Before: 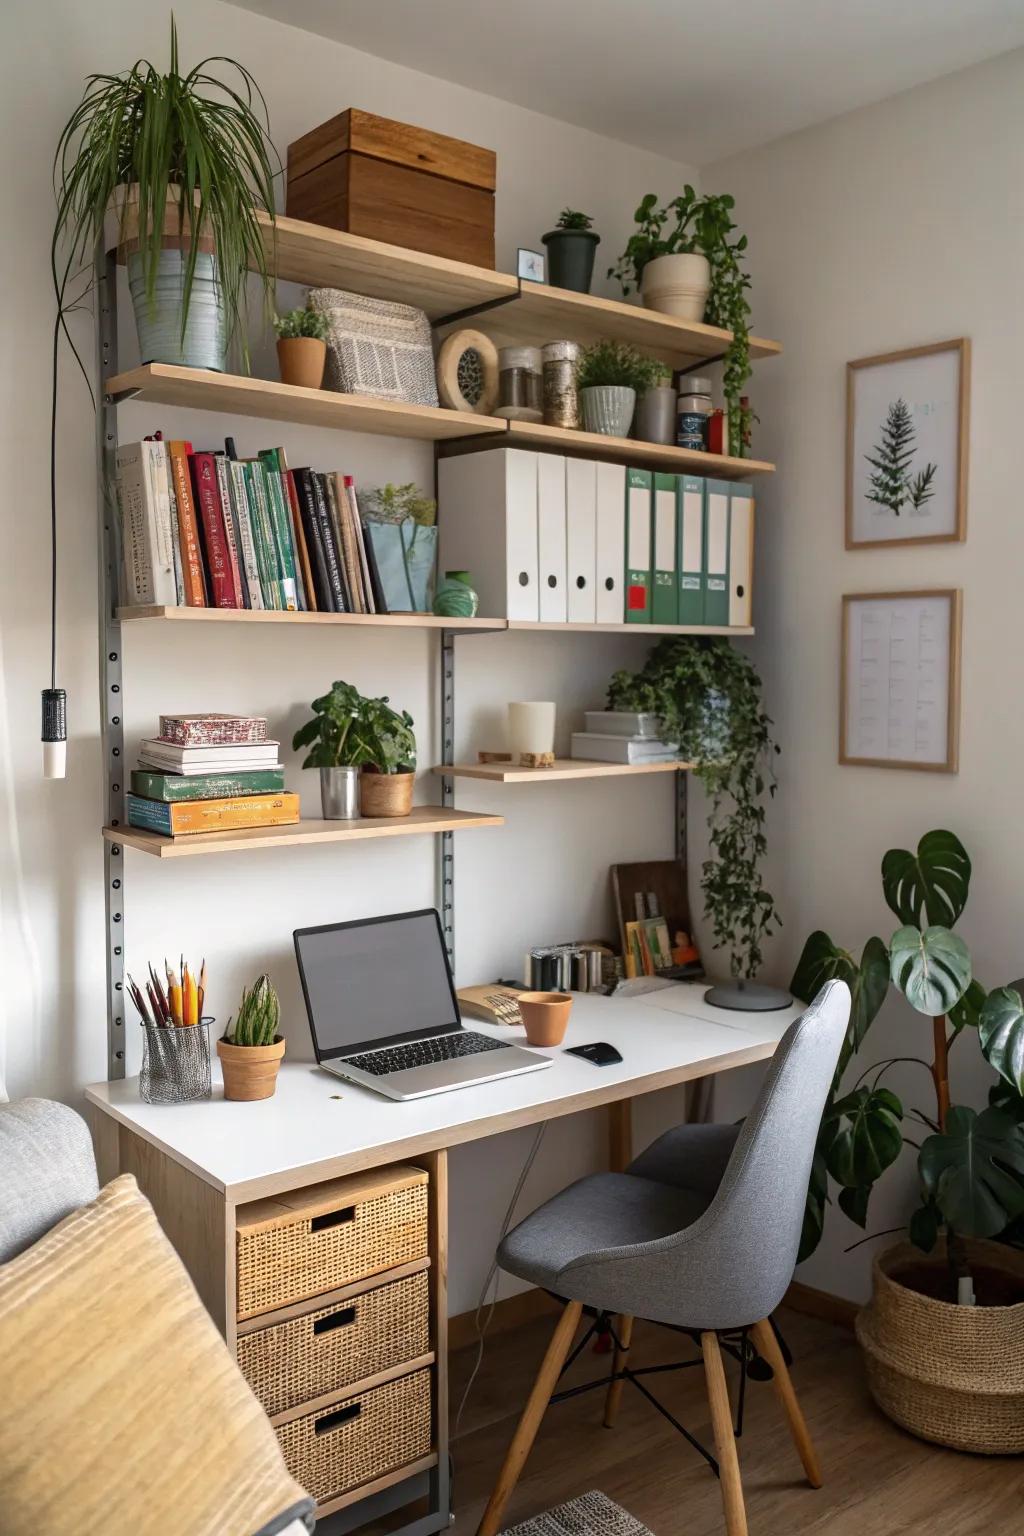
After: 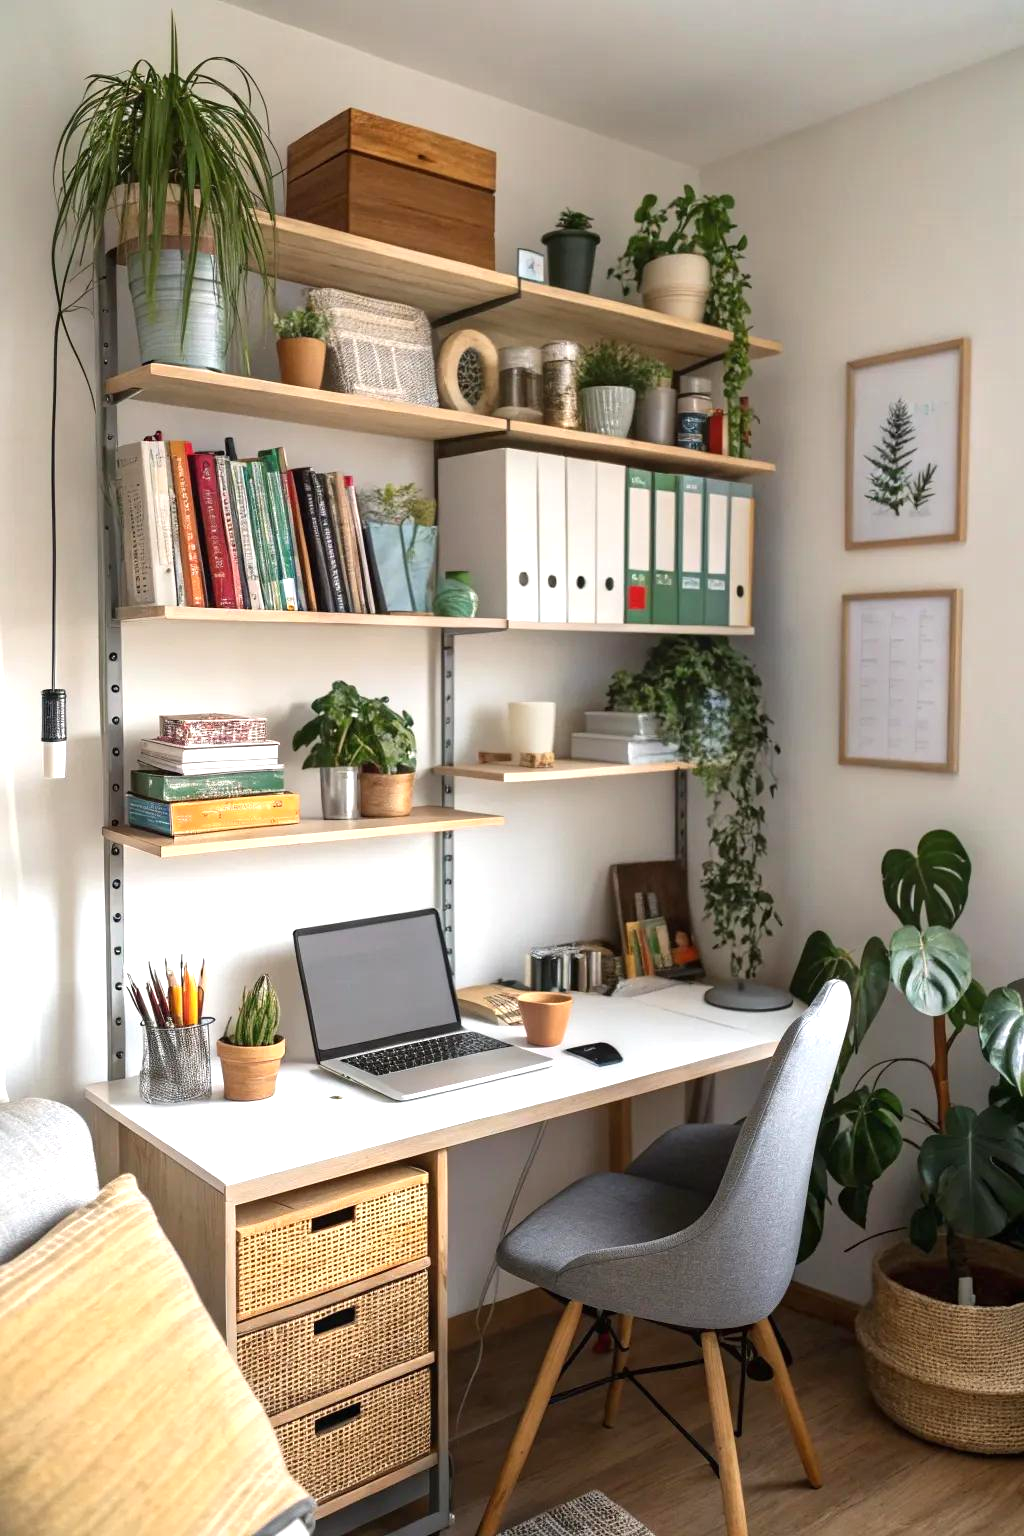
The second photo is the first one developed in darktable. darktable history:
exposure: black level correction 0, exposure 0.599 EV, compensate exposure bias true, compensate highlight preservation false
